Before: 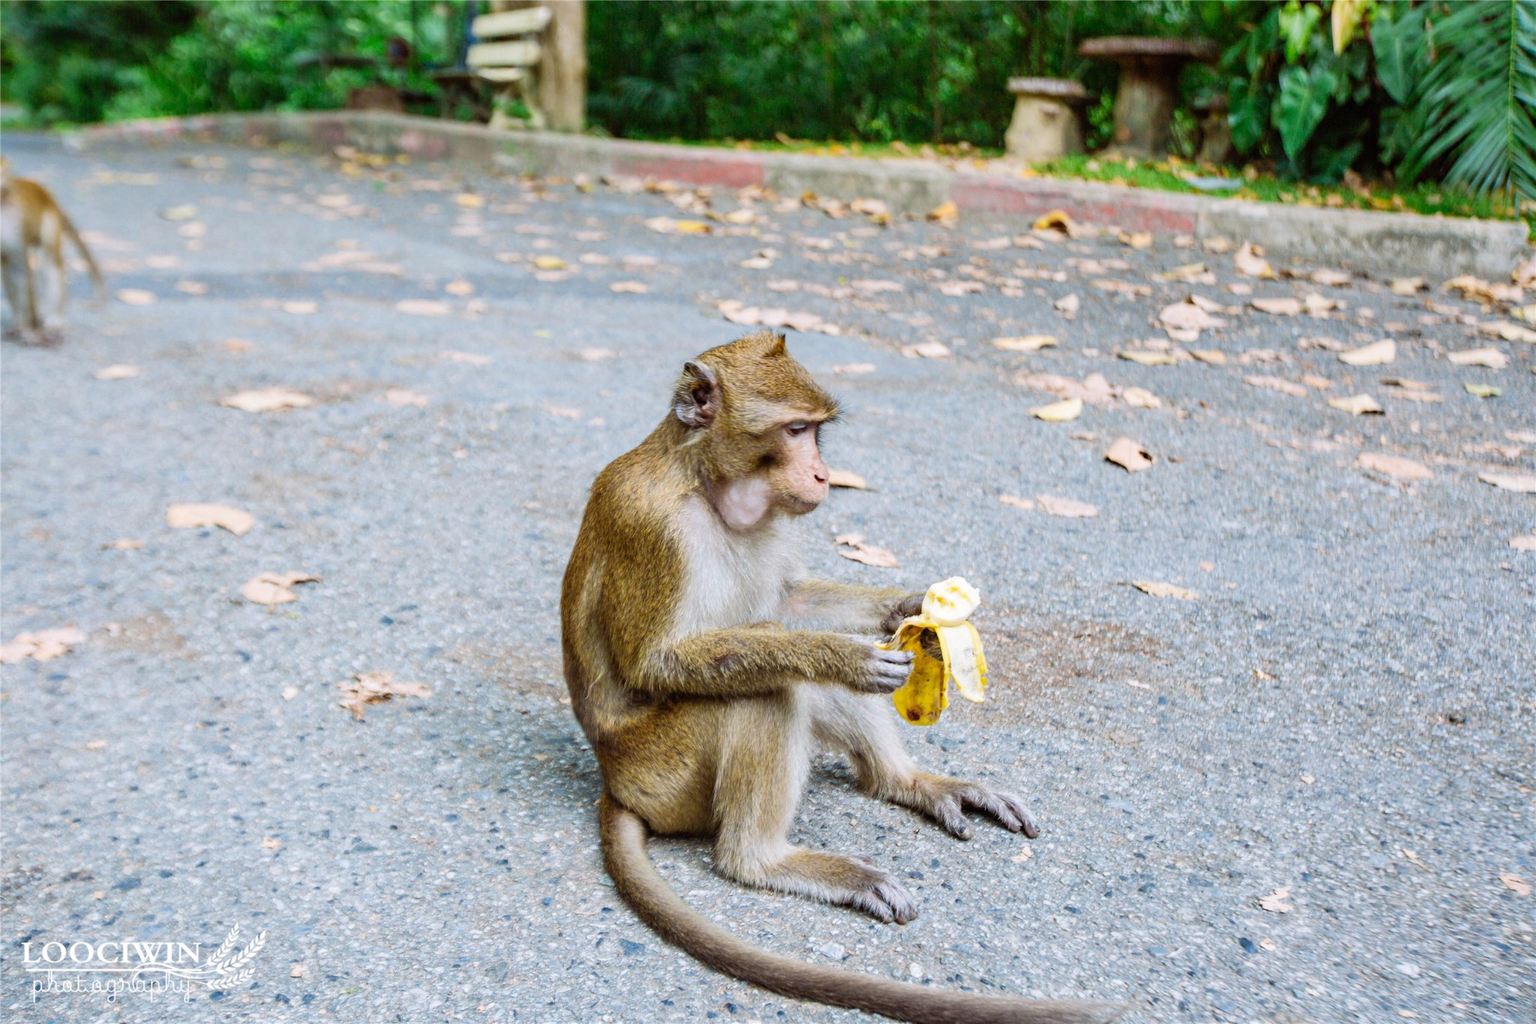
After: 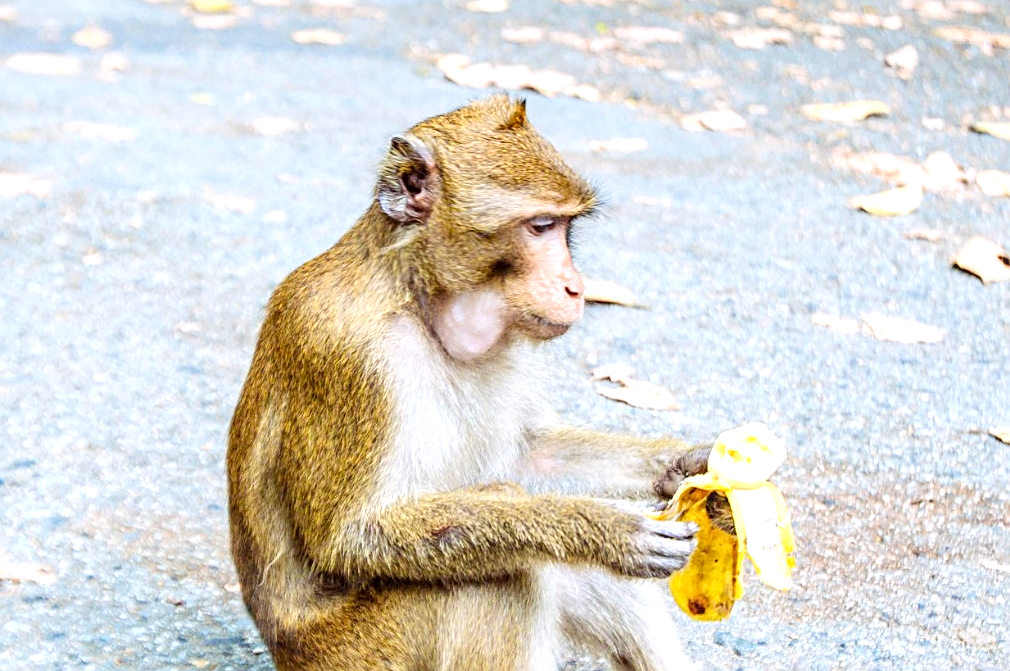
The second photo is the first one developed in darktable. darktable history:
crop: left 25.465%, top 25.401%, right 25.198%, bottom 25.386%
local contrast: on, module defaults
sharpen: amount 0.499
exposure: exposure 0.549 EV, compensate highlight preservation false
tone curve: curves: ch0 [(0, 0) (0.526, 0.642) (1, 1)], color space Lab, linked channels, preserve colors none
